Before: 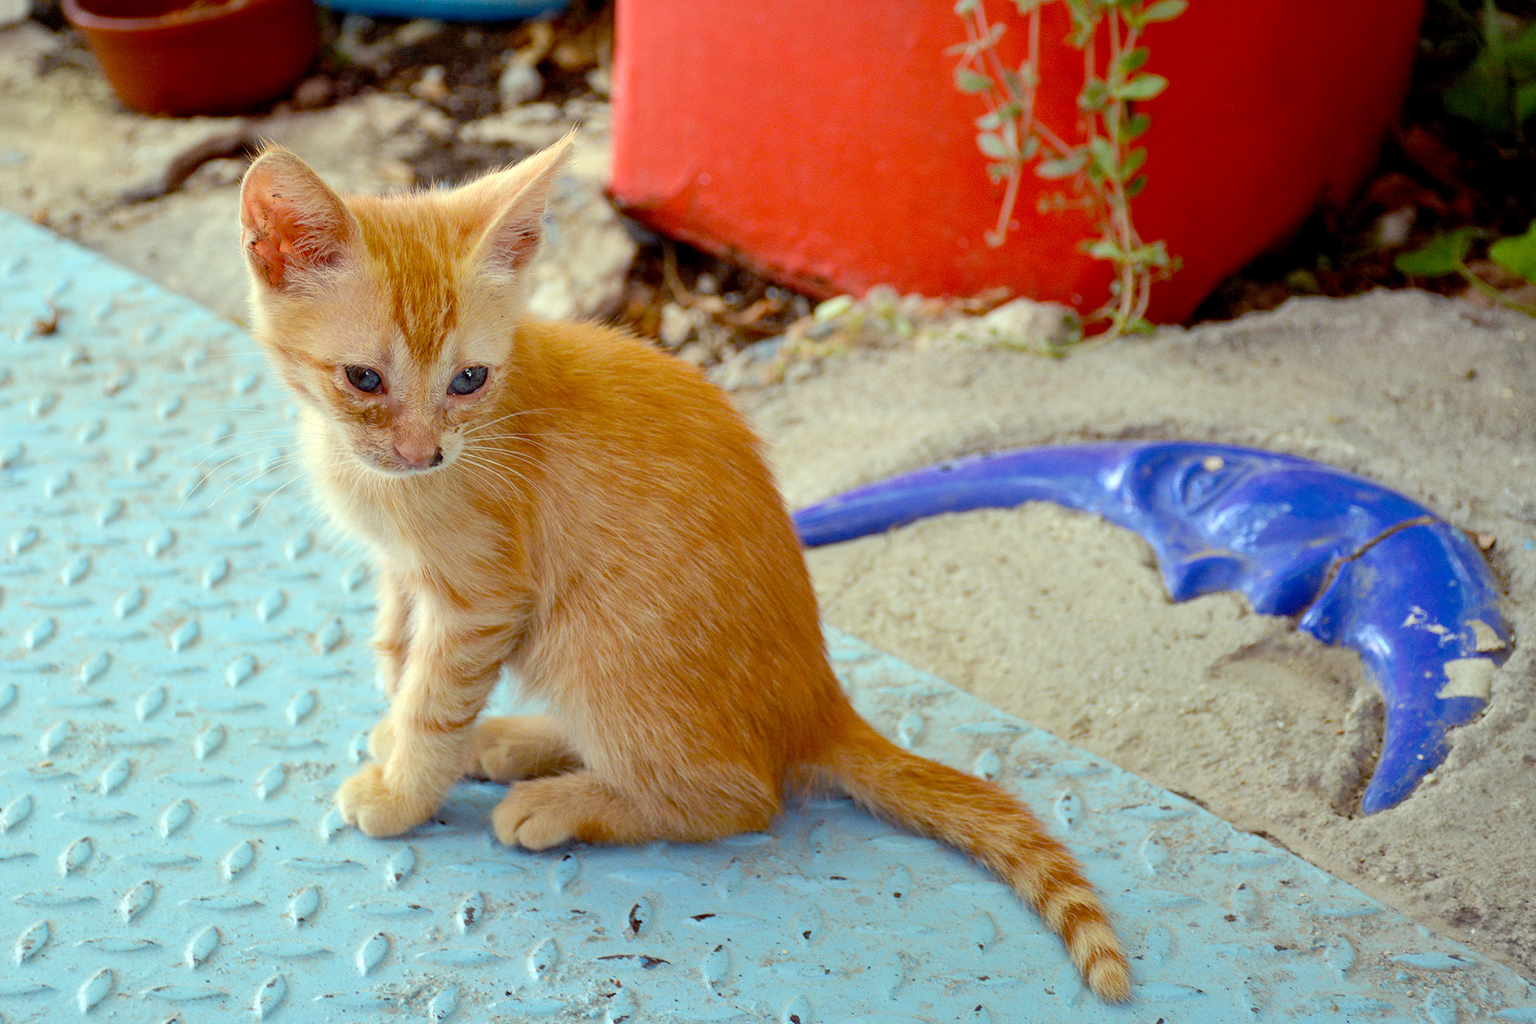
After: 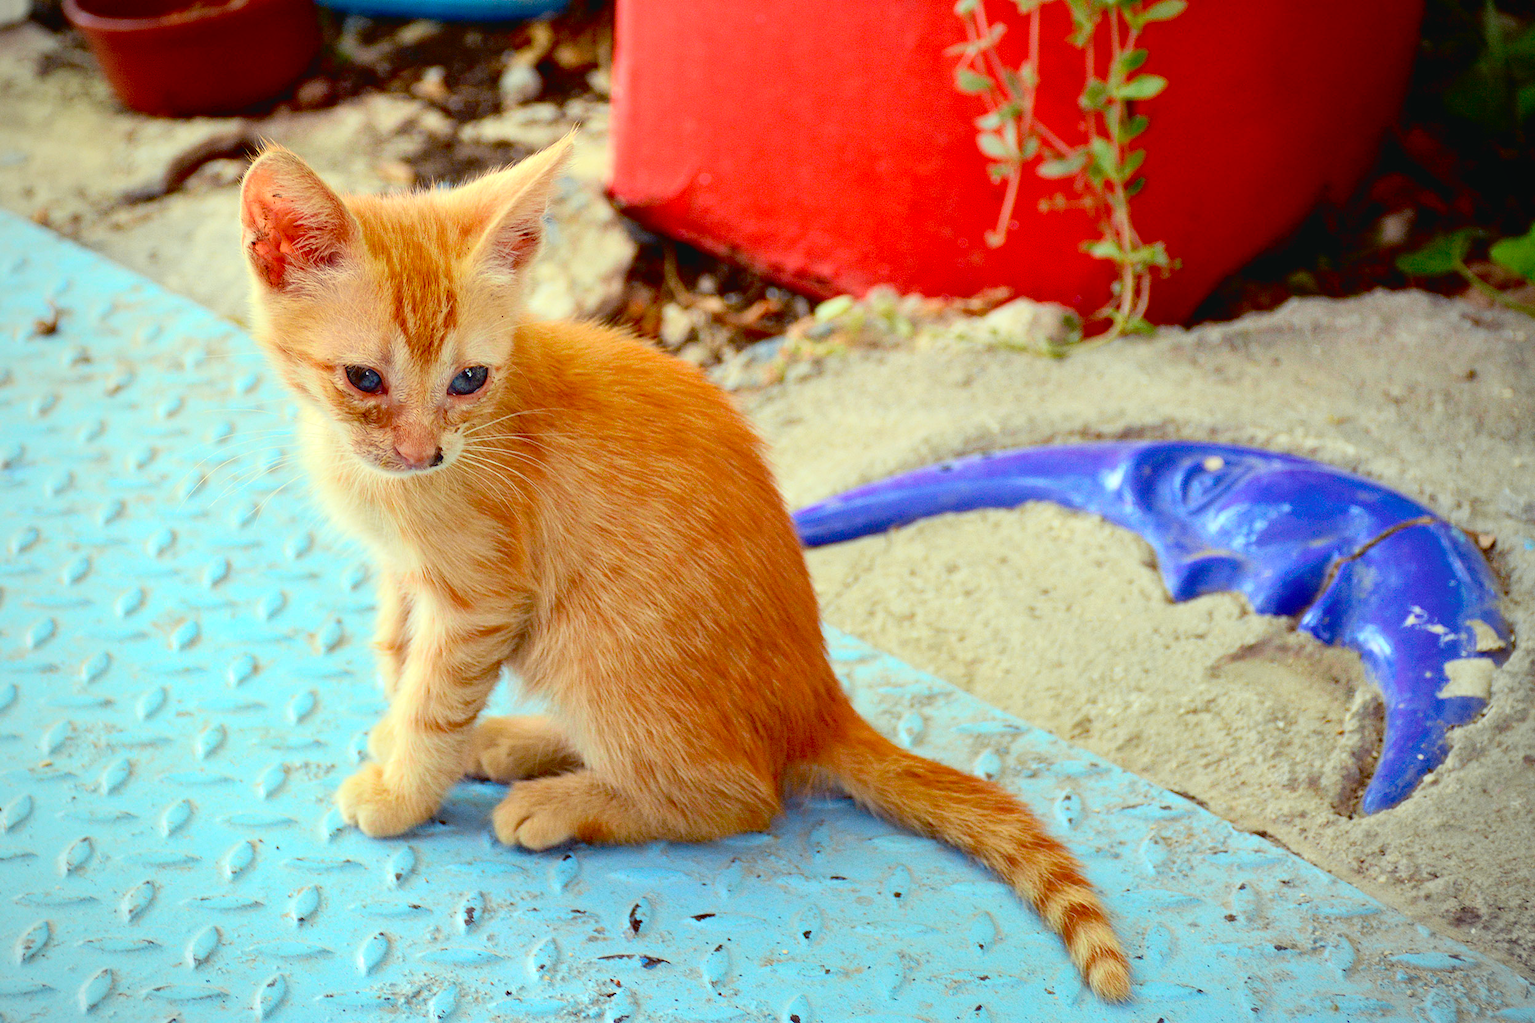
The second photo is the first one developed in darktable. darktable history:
tone curve: curves: ch0 [(0.001, 0.034) (0.115, 0.093) (0.251, 0.232) (0.382, 0.397) (0.652, 0.719) (0.802, 0.876) (1, 0.998)]; ch1 [(0, 0) (0.384, 0.324) (0.472, 0.466) (0.504, 0.5) (0.517, 0.533) (0.547, 0.564) (0.582, 0.628) (0.657, 0.727) (1, 1)]; ch2 [(0, 0) (0.278, 0.232) (0.5, 0.5) (0.531, 0.552) (0.61, 0.653) (1, 1)], color space Lab, independent channels, preserve colors none
vignetting: brightness -0.427, saturation -0.191
